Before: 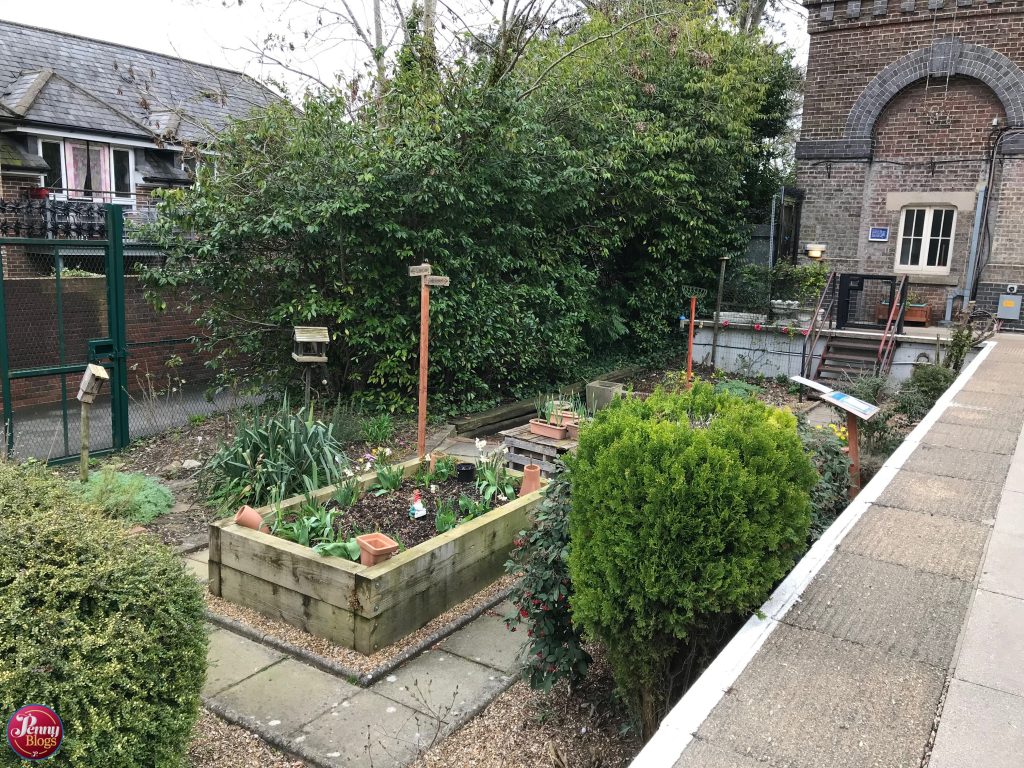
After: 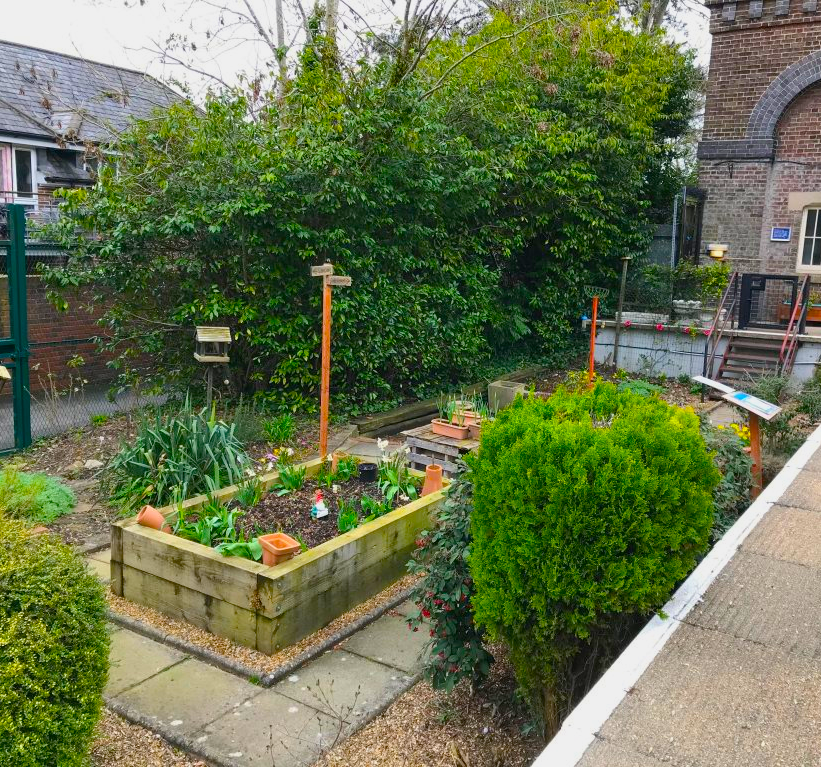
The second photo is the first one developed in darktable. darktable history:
crop and rotate: left 9.597%, right 10.195%
color balance: input saturation 134.34%, contrast -10.04%, contrast fulcrum 19.67%, output saturation 133.51%
